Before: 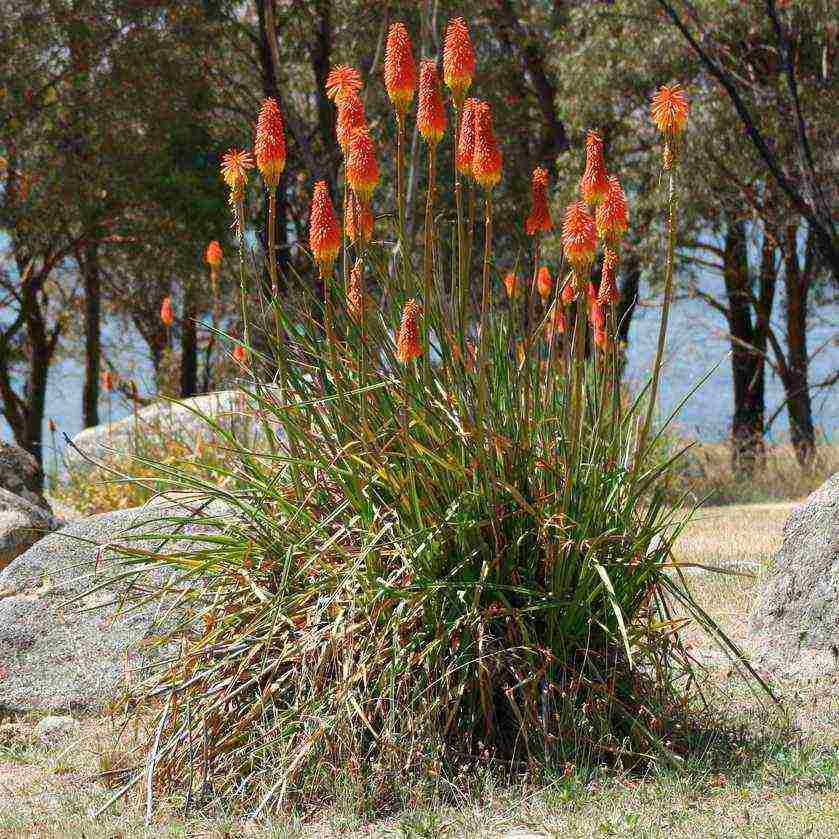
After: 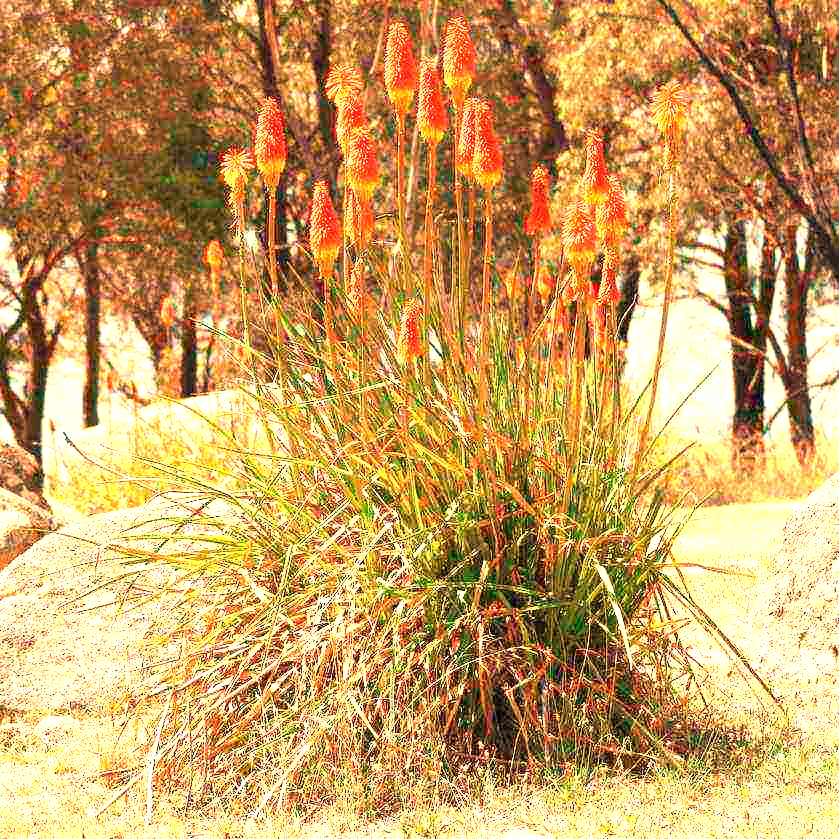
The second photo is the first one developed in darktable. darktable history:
white balance: red 1.467, blue 0.684
exposure: black level correction 0, exposure 1.675 EV, compensate exposure bias true, compensate highlight preservation false
